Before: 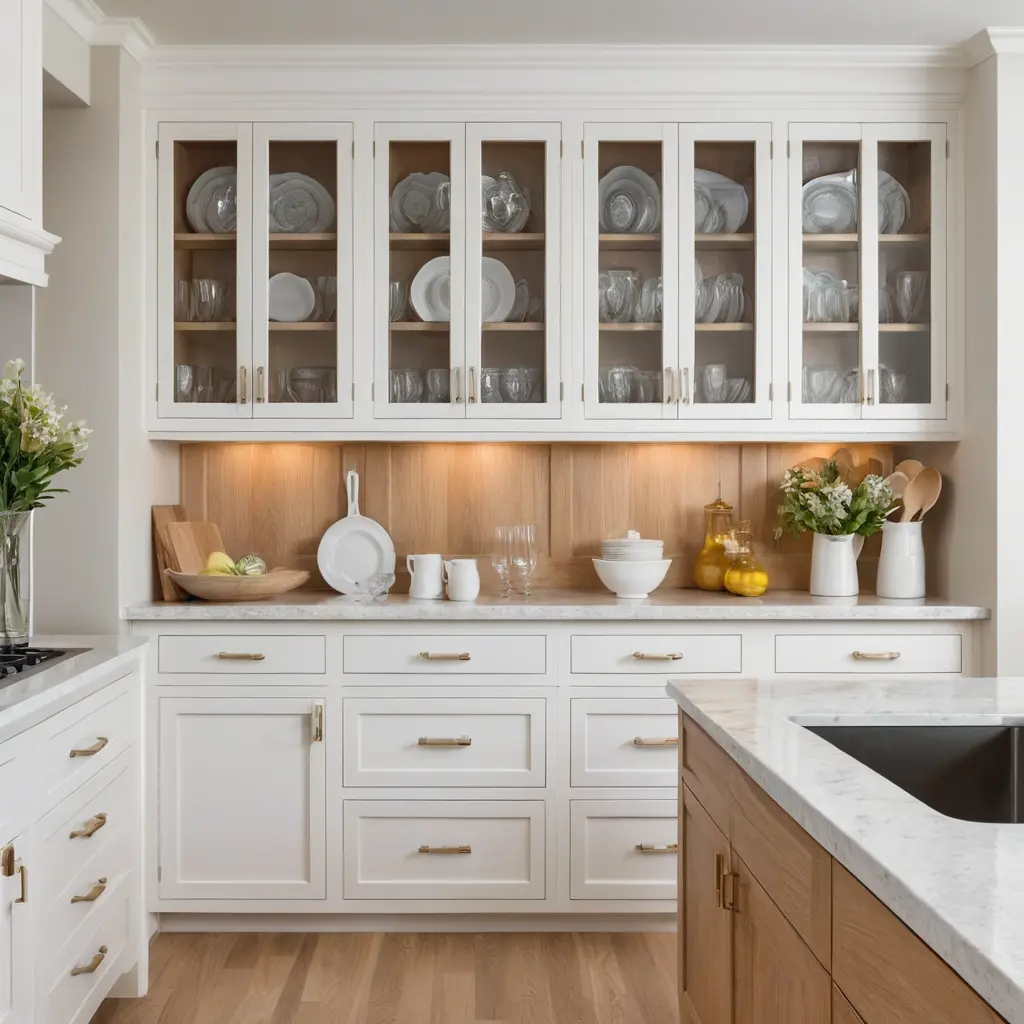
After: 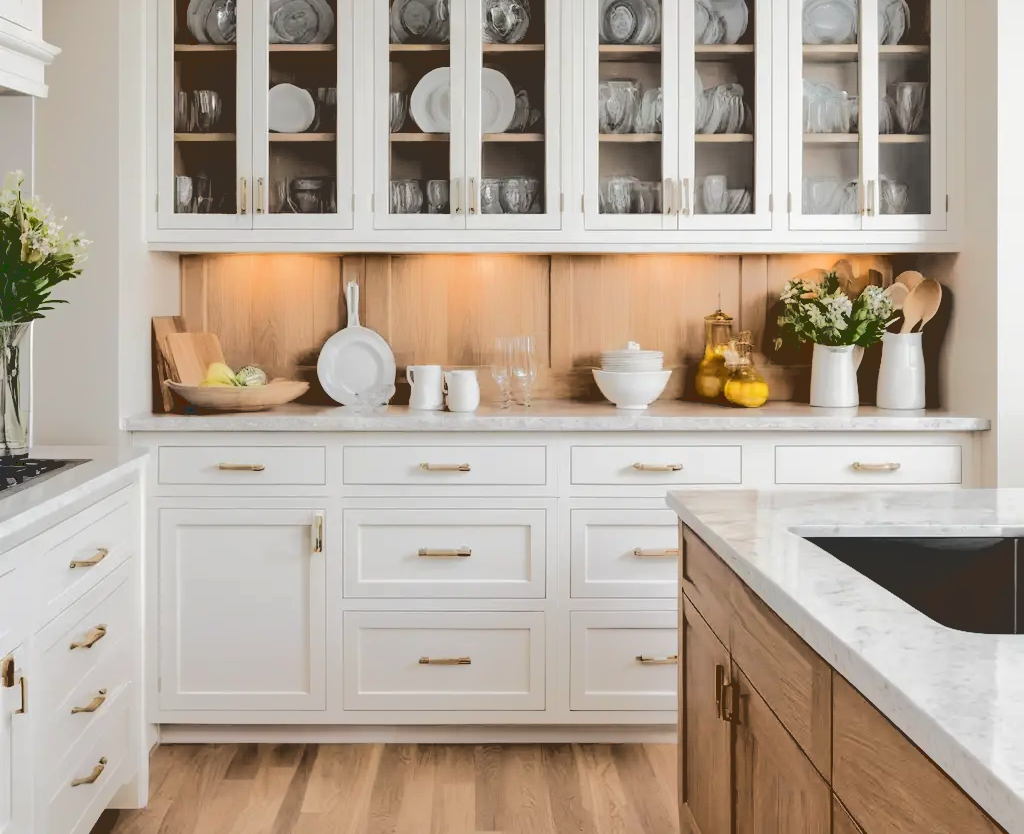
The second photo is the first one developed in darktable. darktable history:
base curve: curves: ch0 [(0.065, 0.026) (0.236, 0.358) (0.53, 0.546) (0.777, 0.841) (0.924, 0.992)], preserve colors average RGB
crop and rotate: top 18.507%
